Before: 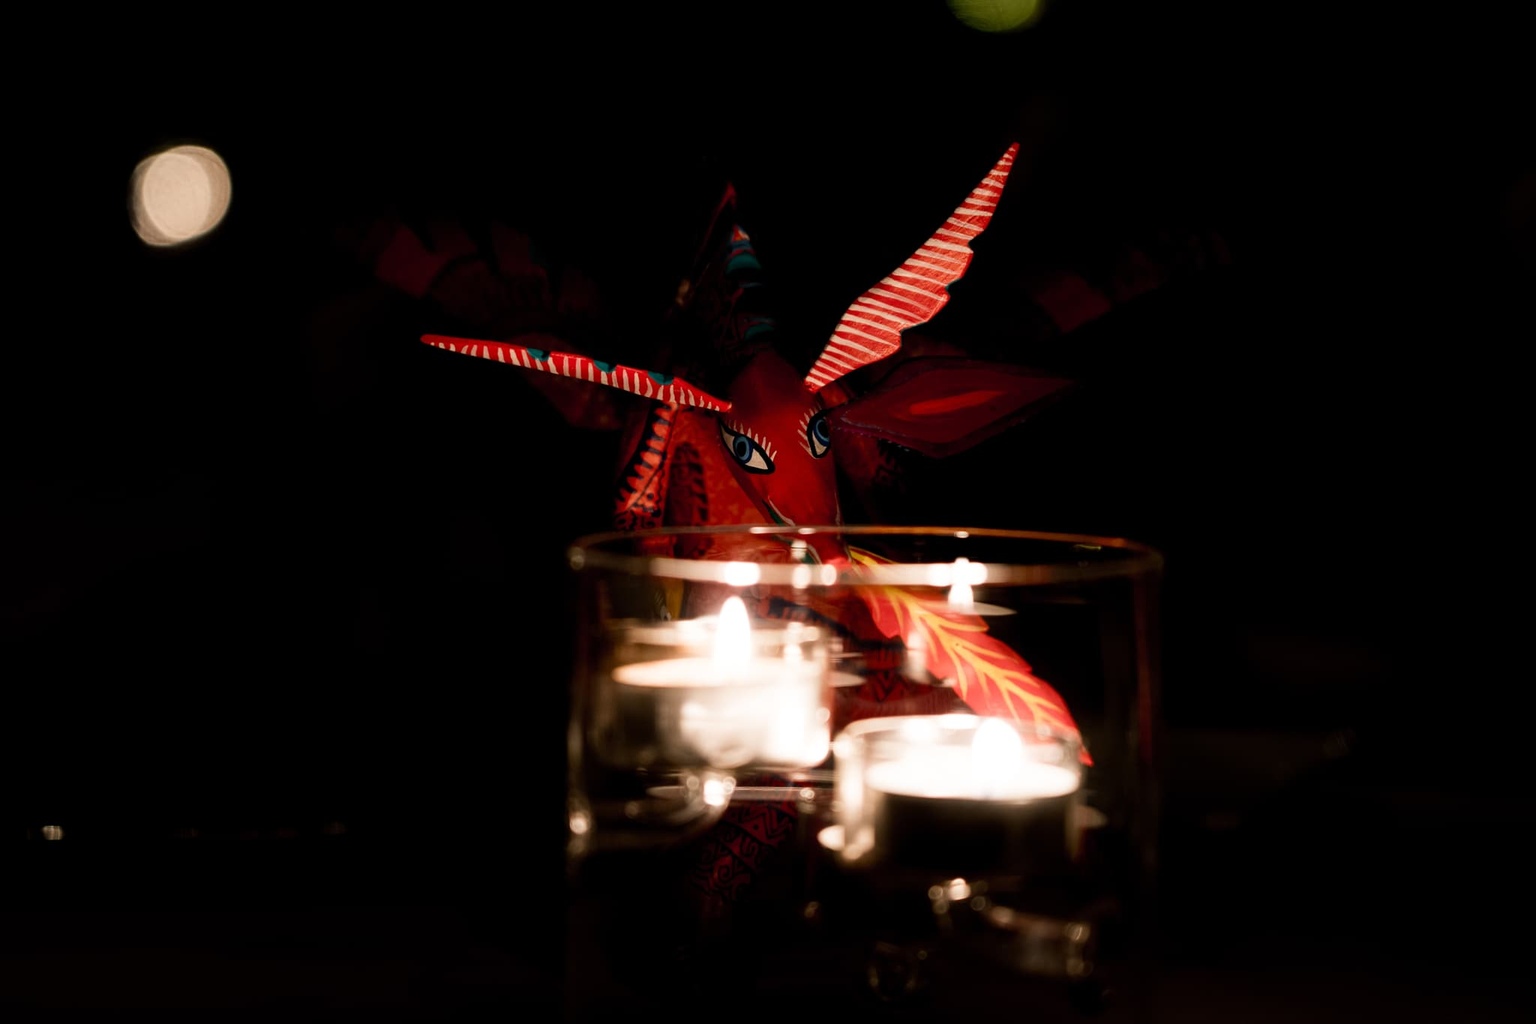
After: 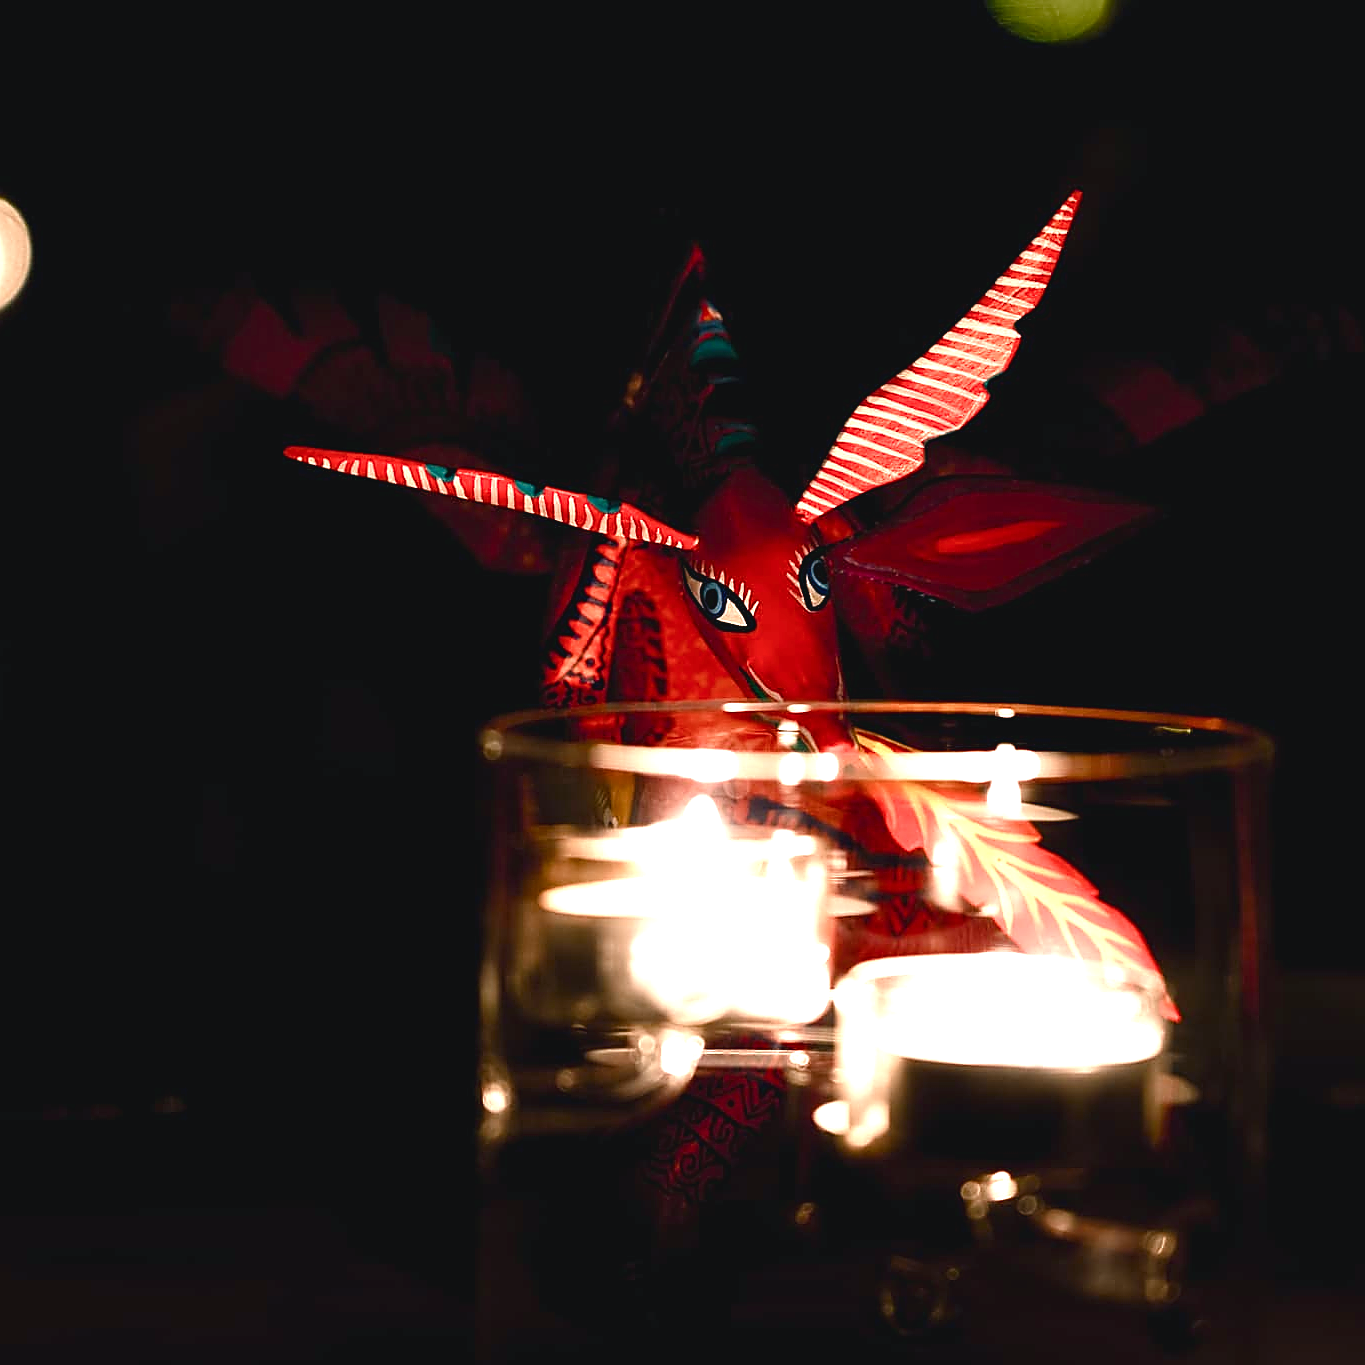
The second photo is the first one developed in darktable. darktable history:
crop and rotate: left 13.537%, right 19.796%
color balance rgb: shadows lift › chroma 2%, shadows lift › hue 250°, power › hue 326.4°, highlights gain › chroma 2%, highlights gain › hue 64.8°, global offset › luminance 0.5%, global offset › hue 58.8°, perceptual saturation grading › highlights -25%, perceptual saturation grading › shadows 30%, global vibrance 15%
sharpen: radius 1.4, amount 1.25, threshold 0.7
contrast brightness saturation: contrast 0.05
exposure: black level correction 0, exposure 1.198 EV, compensate exposure bias true, compensate highlight preservation false
